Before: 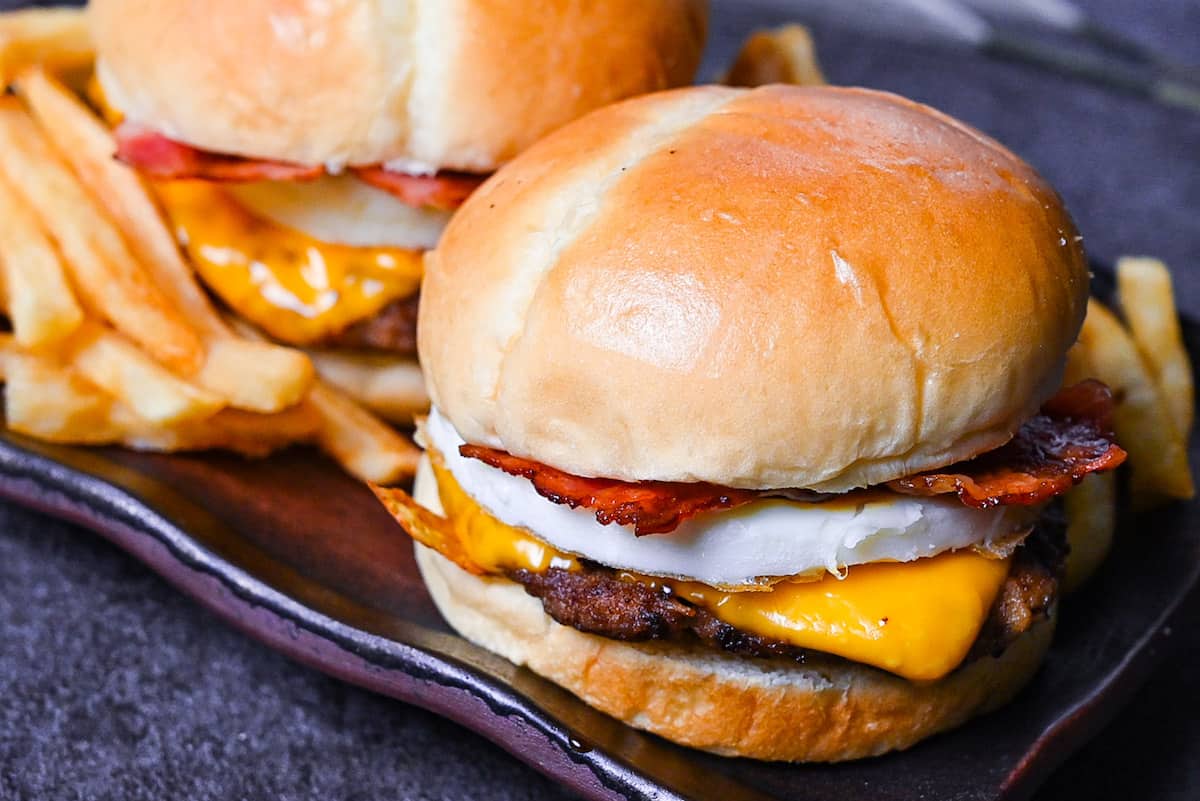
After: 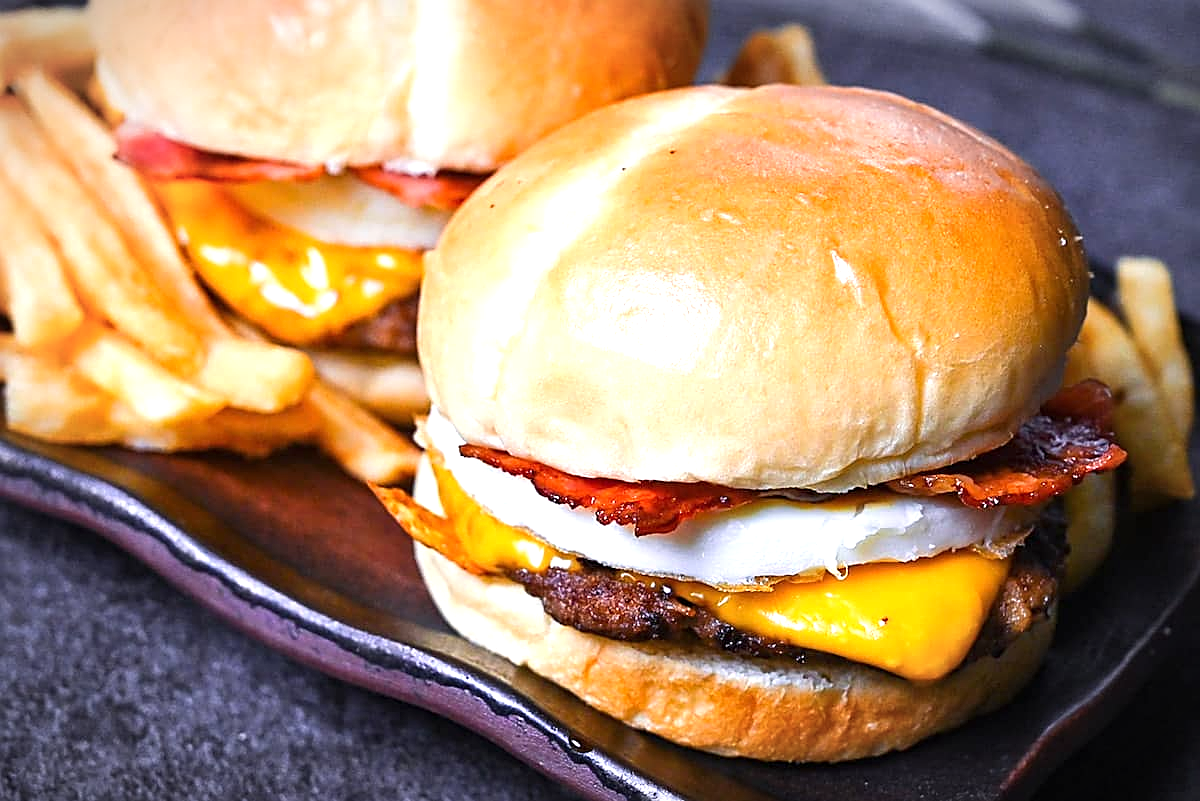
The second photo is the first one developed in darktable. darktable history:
exposure: black level correction 0, exposure 0.697 EV, compensate exposure bias true, compensate highlight preservation false
vignetting: brightness -0.463, saturation -0.307, automatic ratio true
sharpen: on, module defaults
